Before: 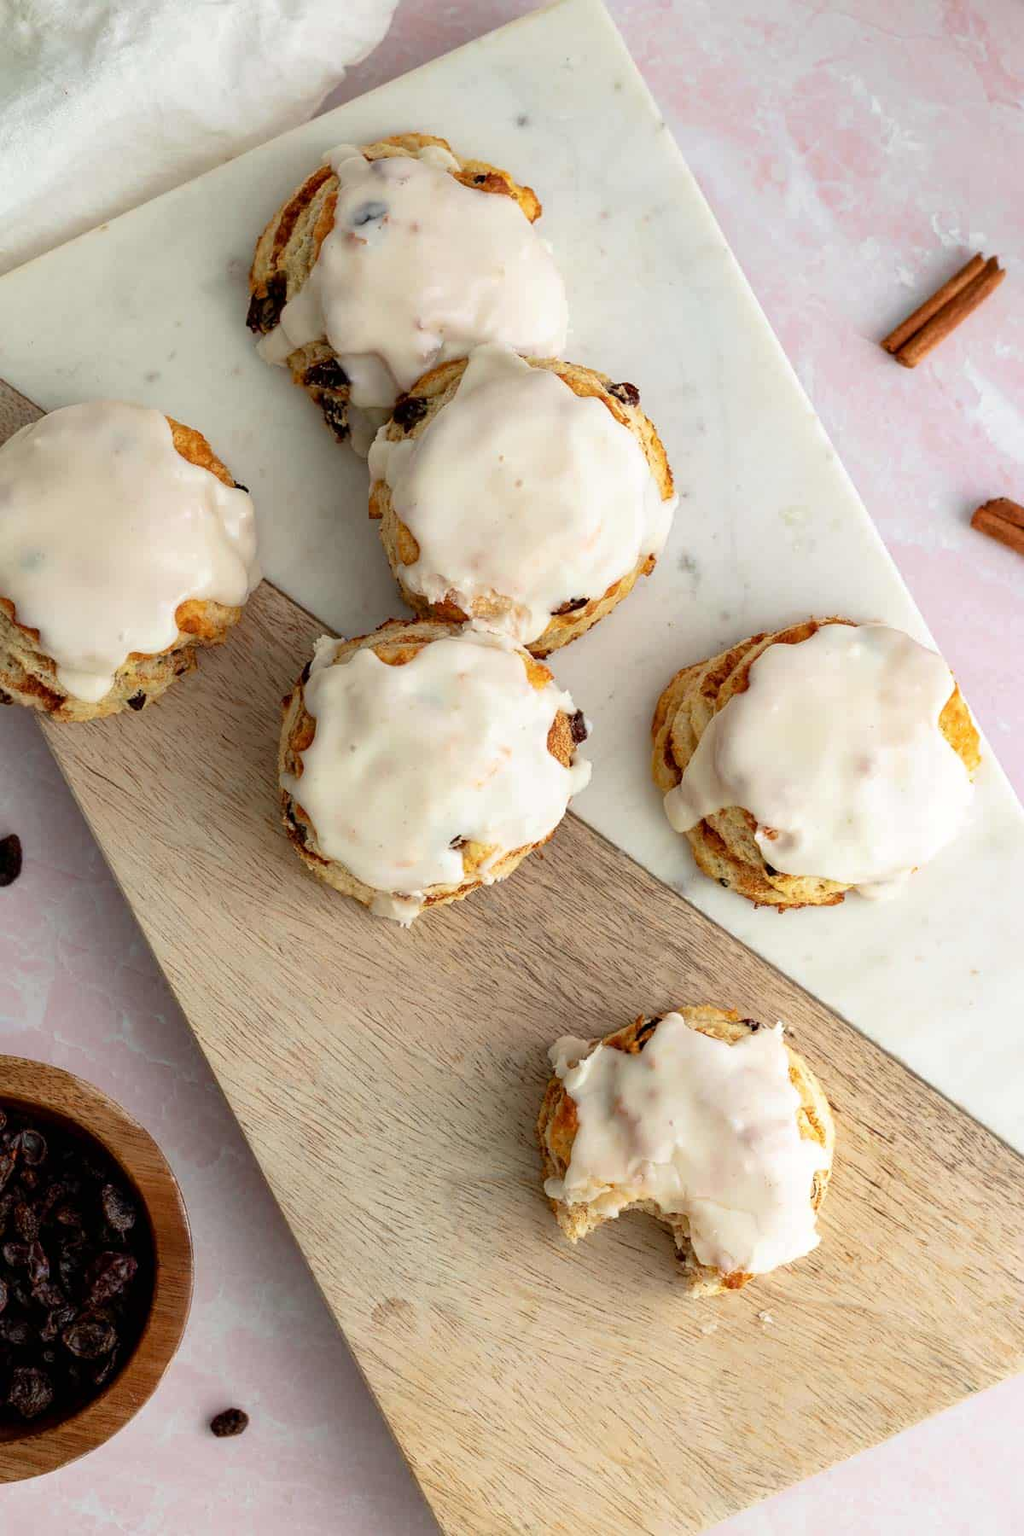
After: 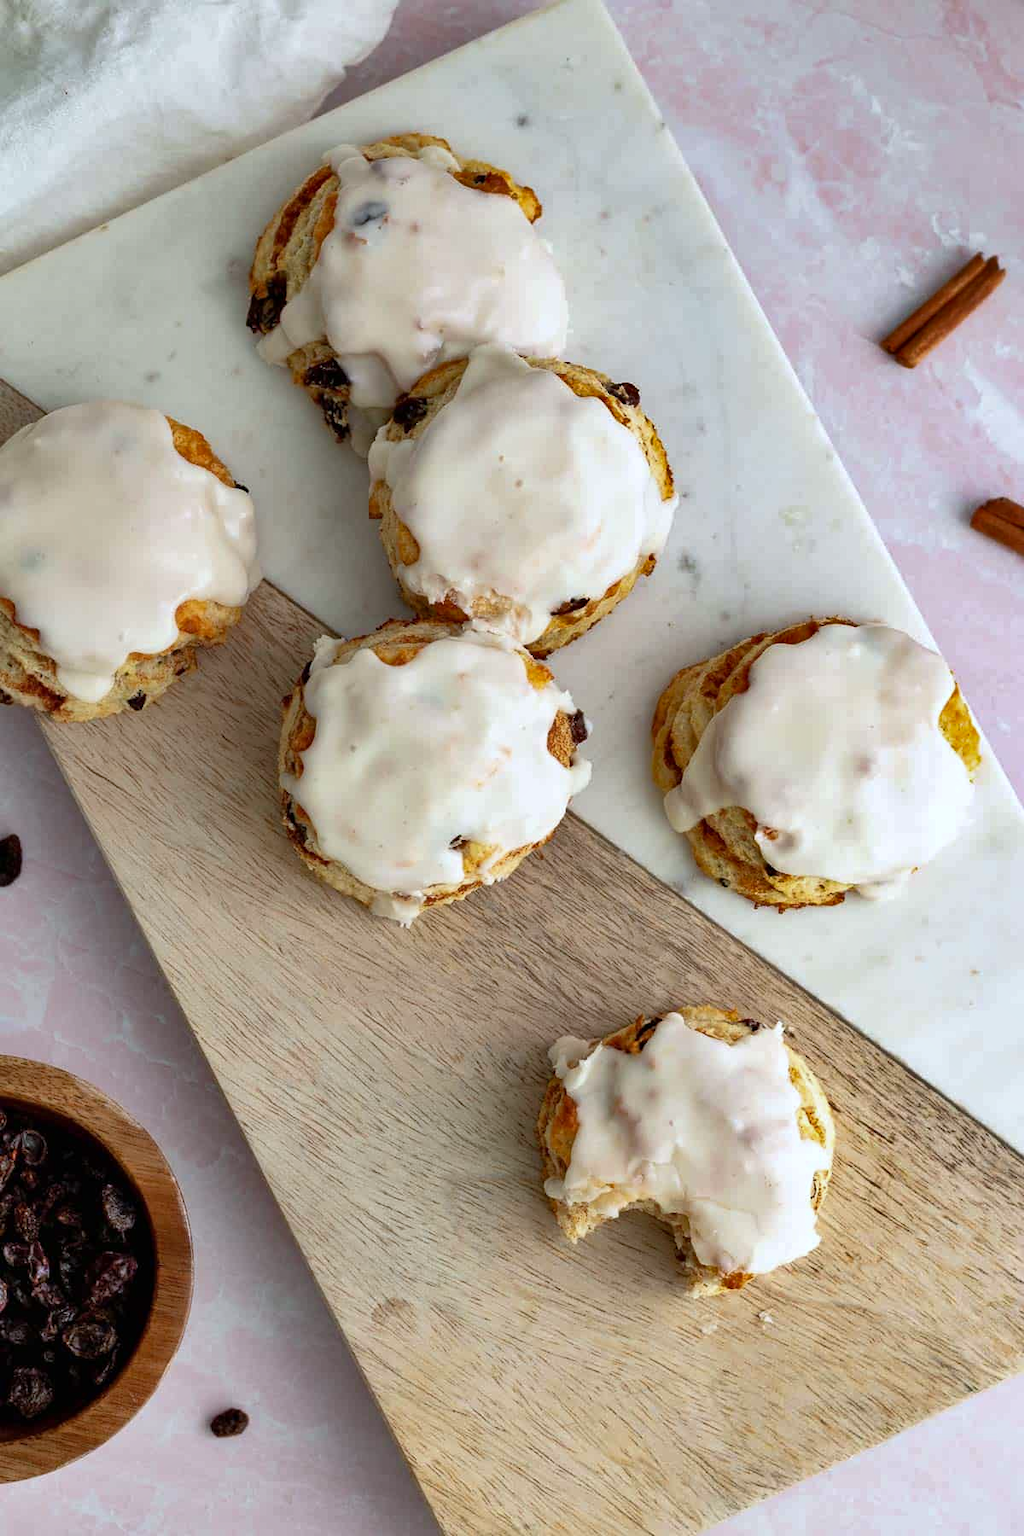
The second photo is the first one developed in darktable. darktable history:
white balance: red 0.967, blue 1.049
shadows and highlights: soften with gaussian
